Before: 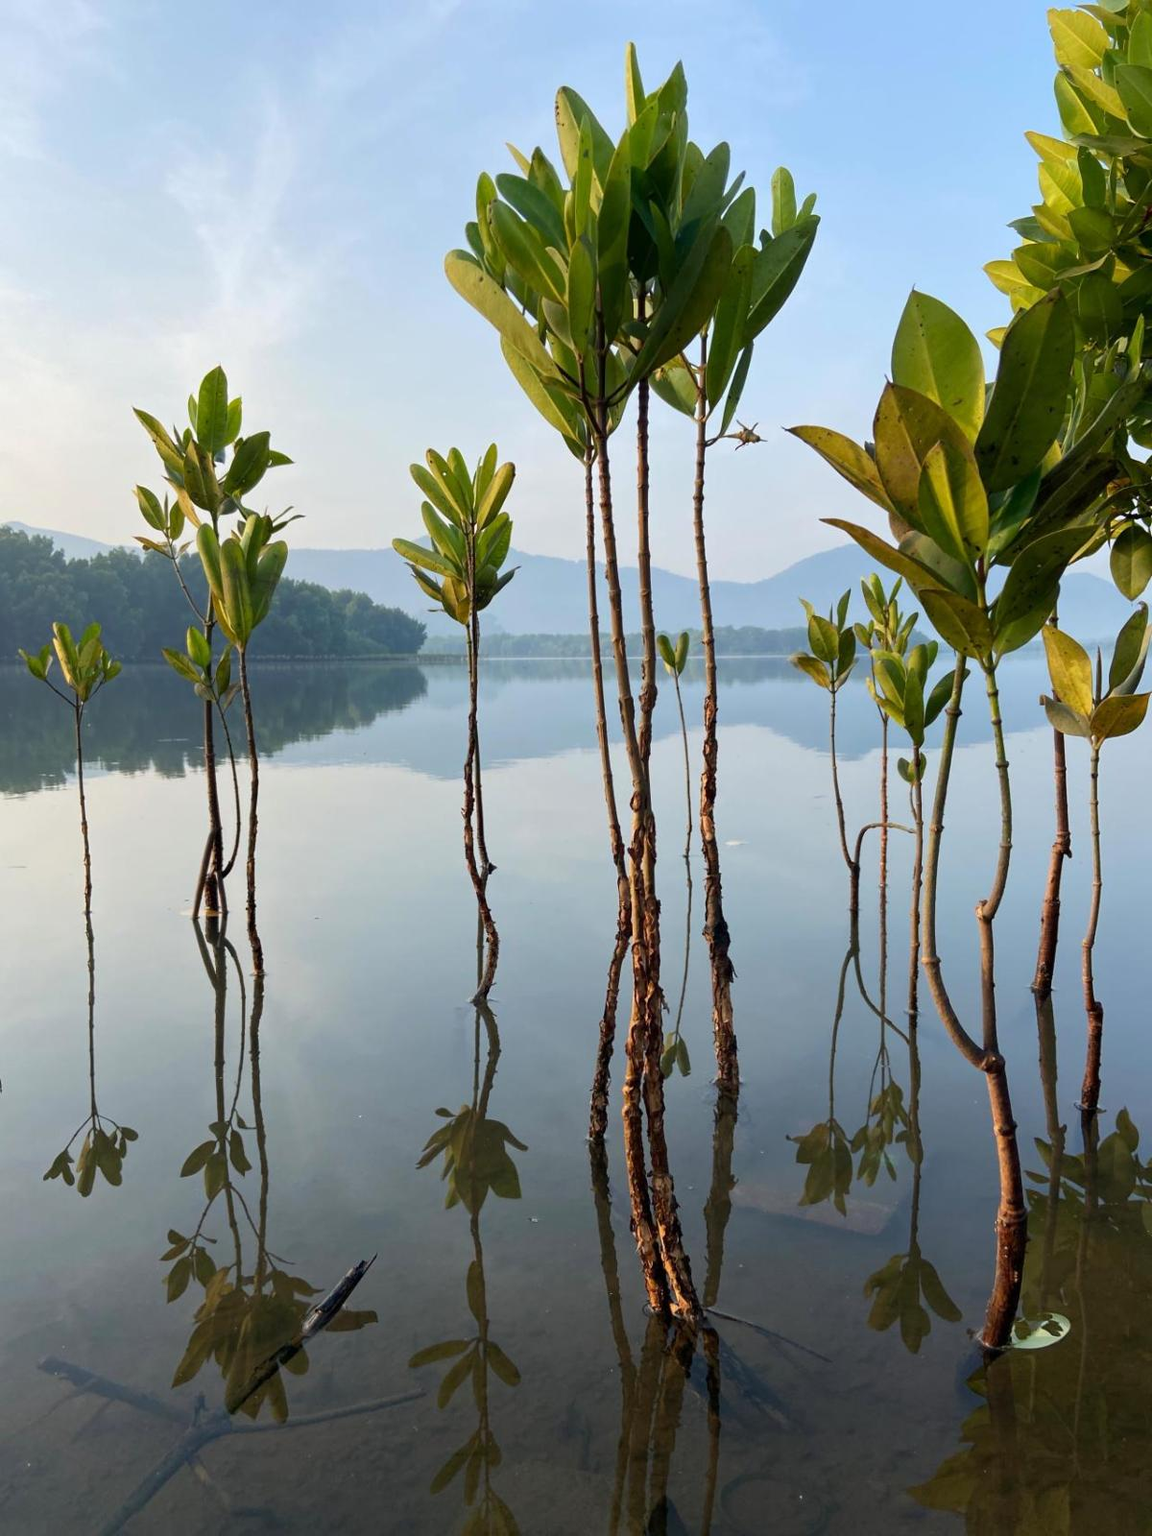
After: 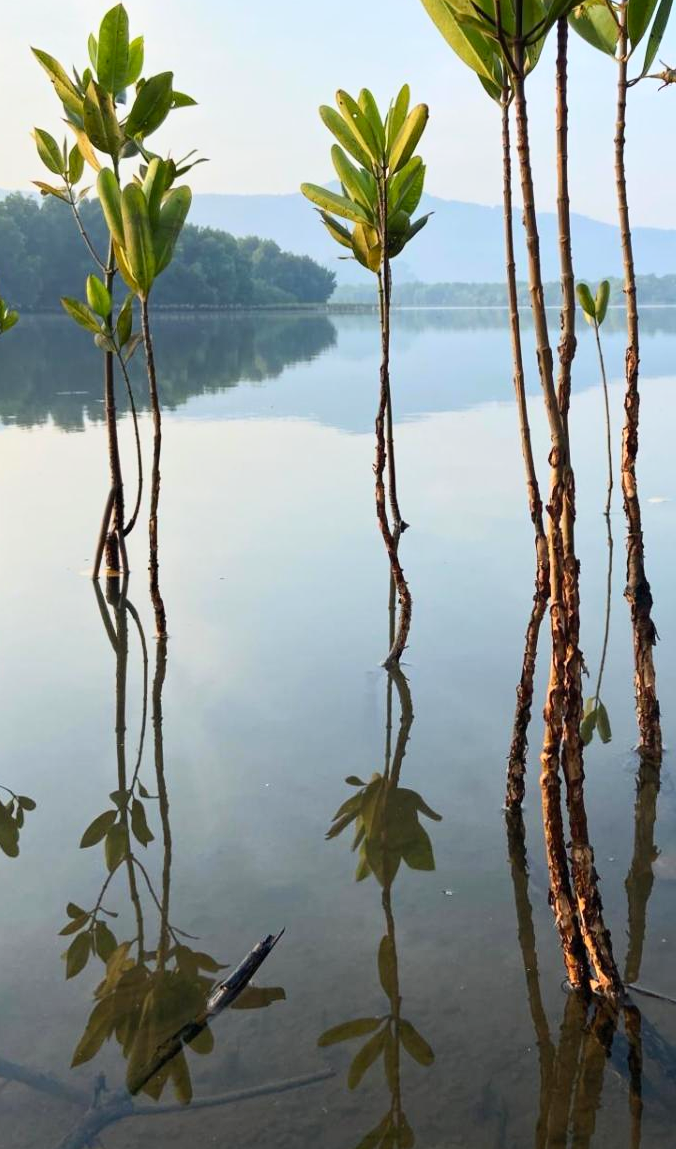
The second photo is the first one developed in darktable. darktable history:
crop: left 9.05%, top 23.637%, right 34.598%, bottom 4.542%
contrast brightness saturation: contrast 0.203, brightness 0.145, saturation 0.142
